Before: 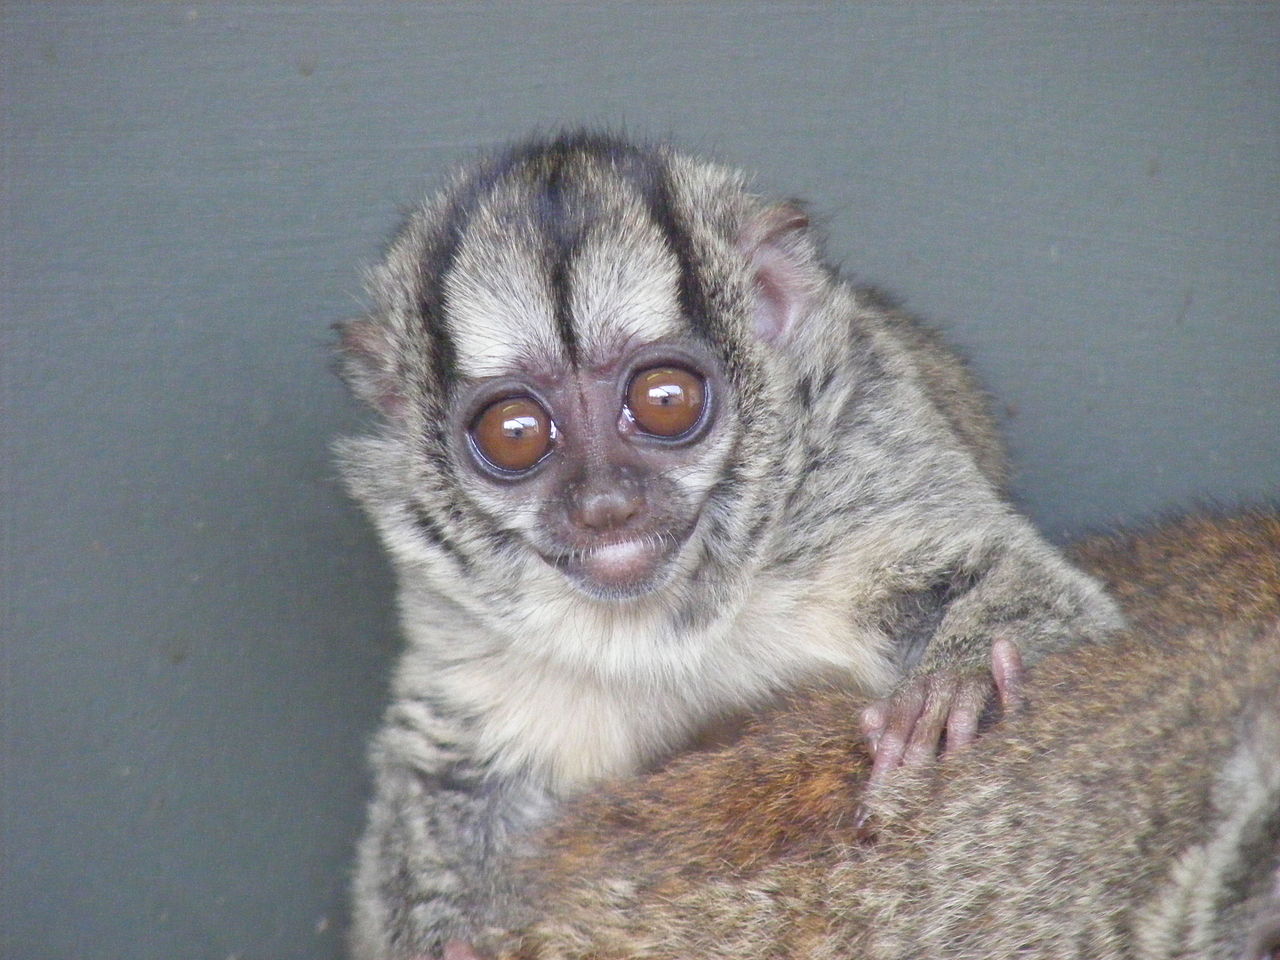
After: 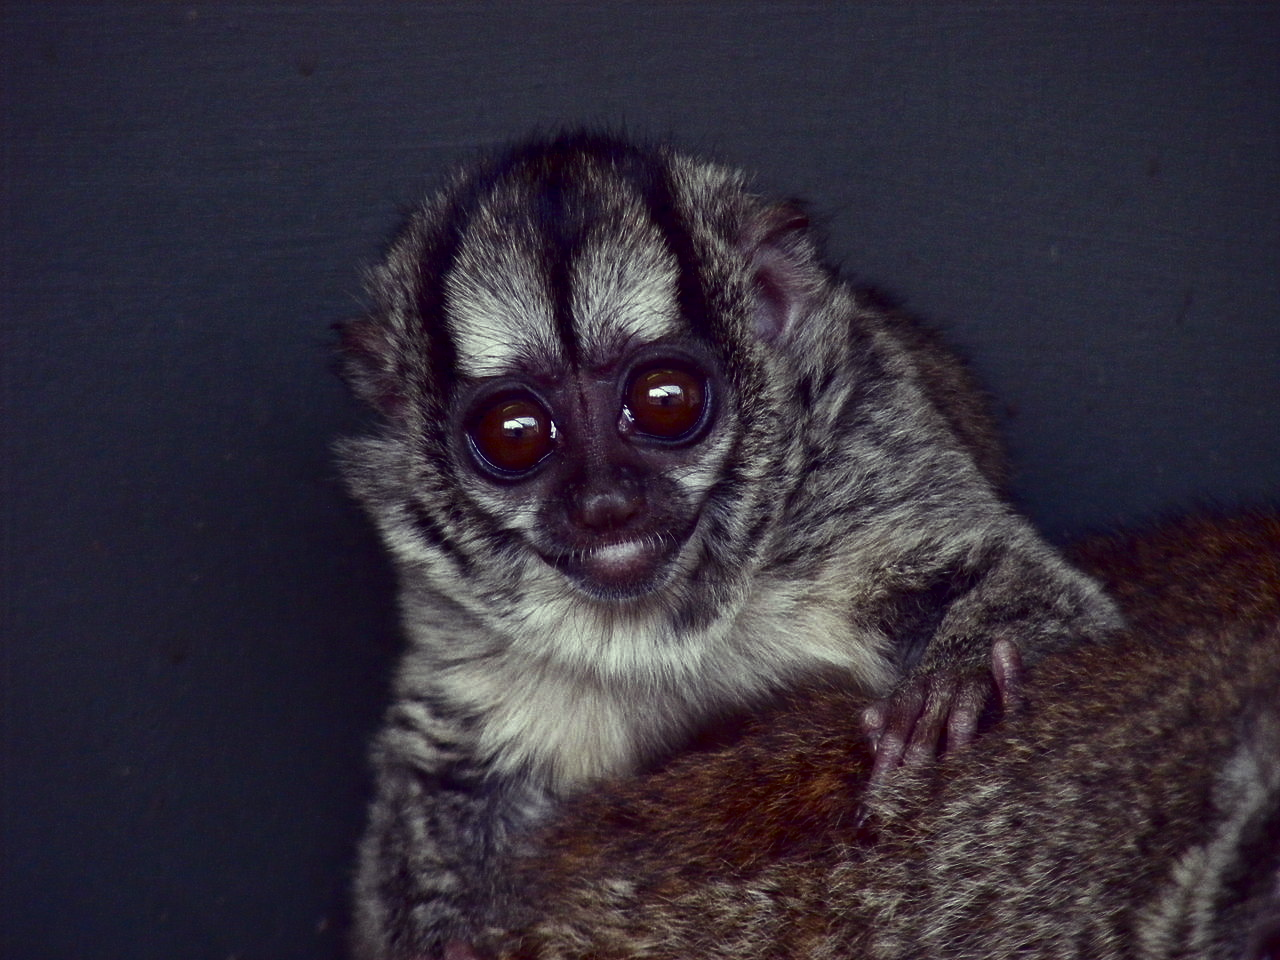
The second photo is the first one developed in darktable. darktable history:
color correction: highlights a* -20.17, highlights b* 20.27, shadows a* 20.03, shadows b* -20.46, saturation 0.43
local contrast: mode bilateral grid, contrast 20, coarseness 50, detail 120%, midtone range 0.2
contrast brightness saturation: brightness -1, saturation 1
